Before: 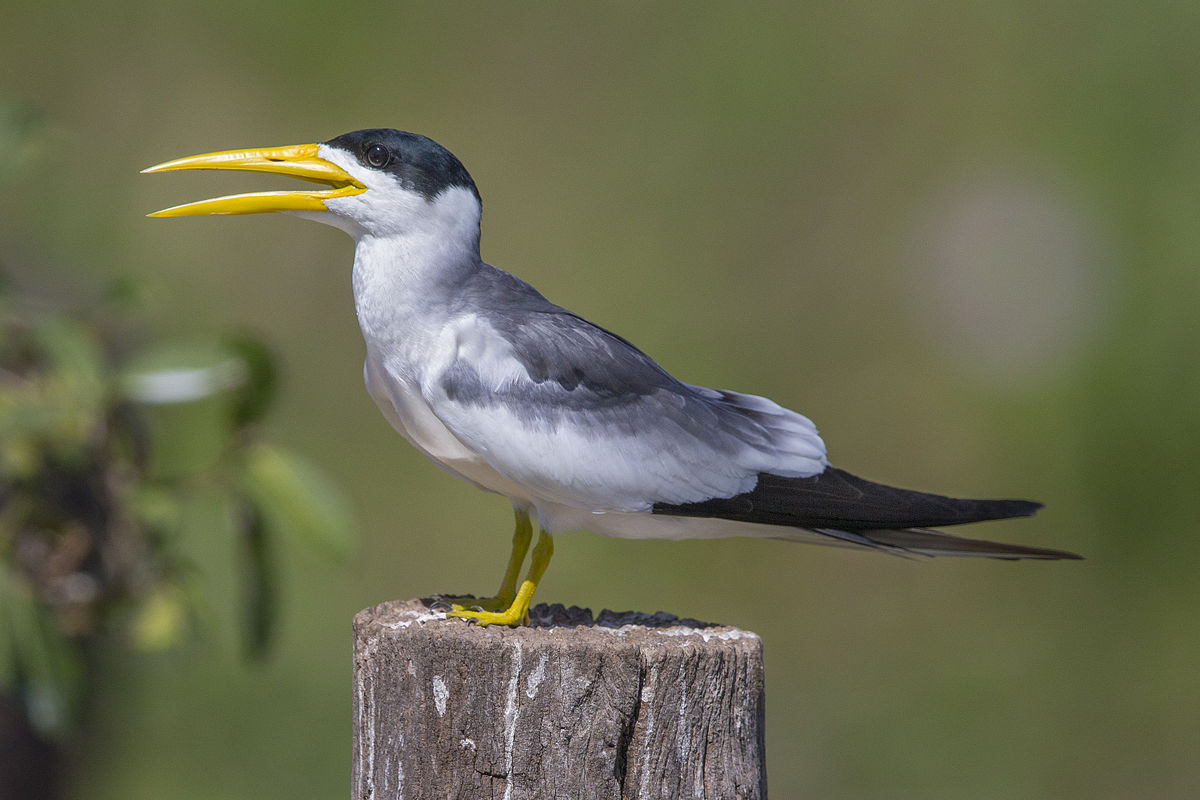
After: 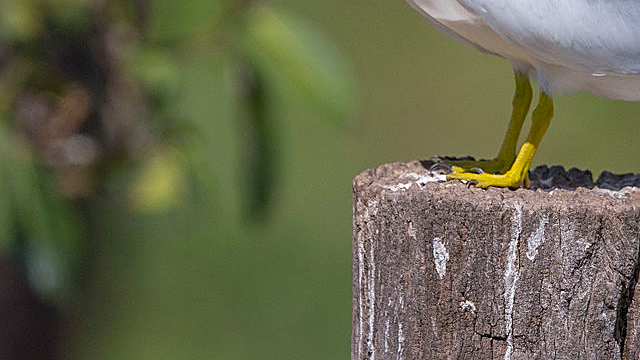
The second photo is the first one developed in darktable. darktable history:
crop and rotate: top 54.778%, right 46.61%, bottom 0.159%
sharpen: on, module defaults
